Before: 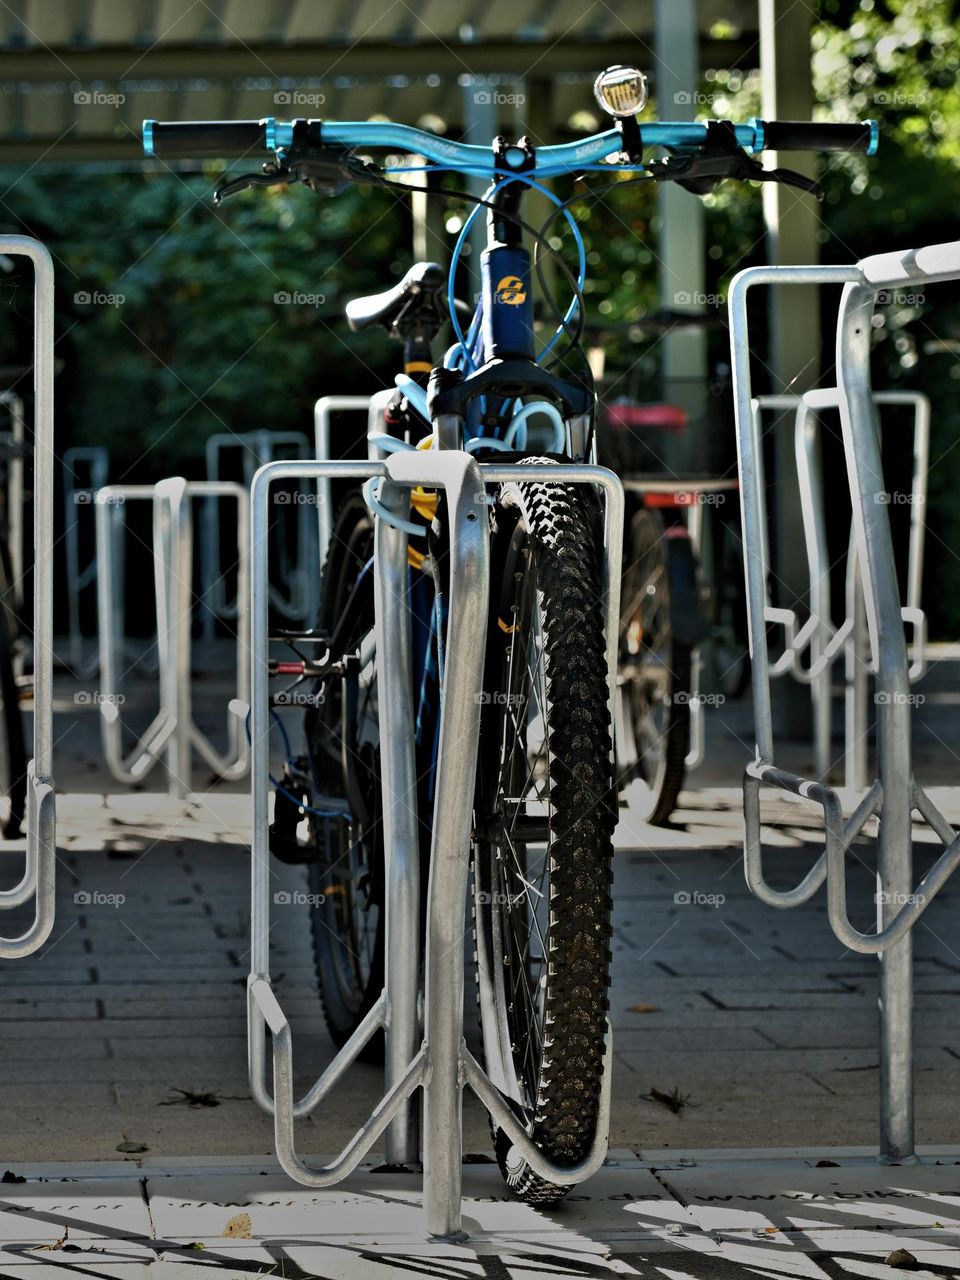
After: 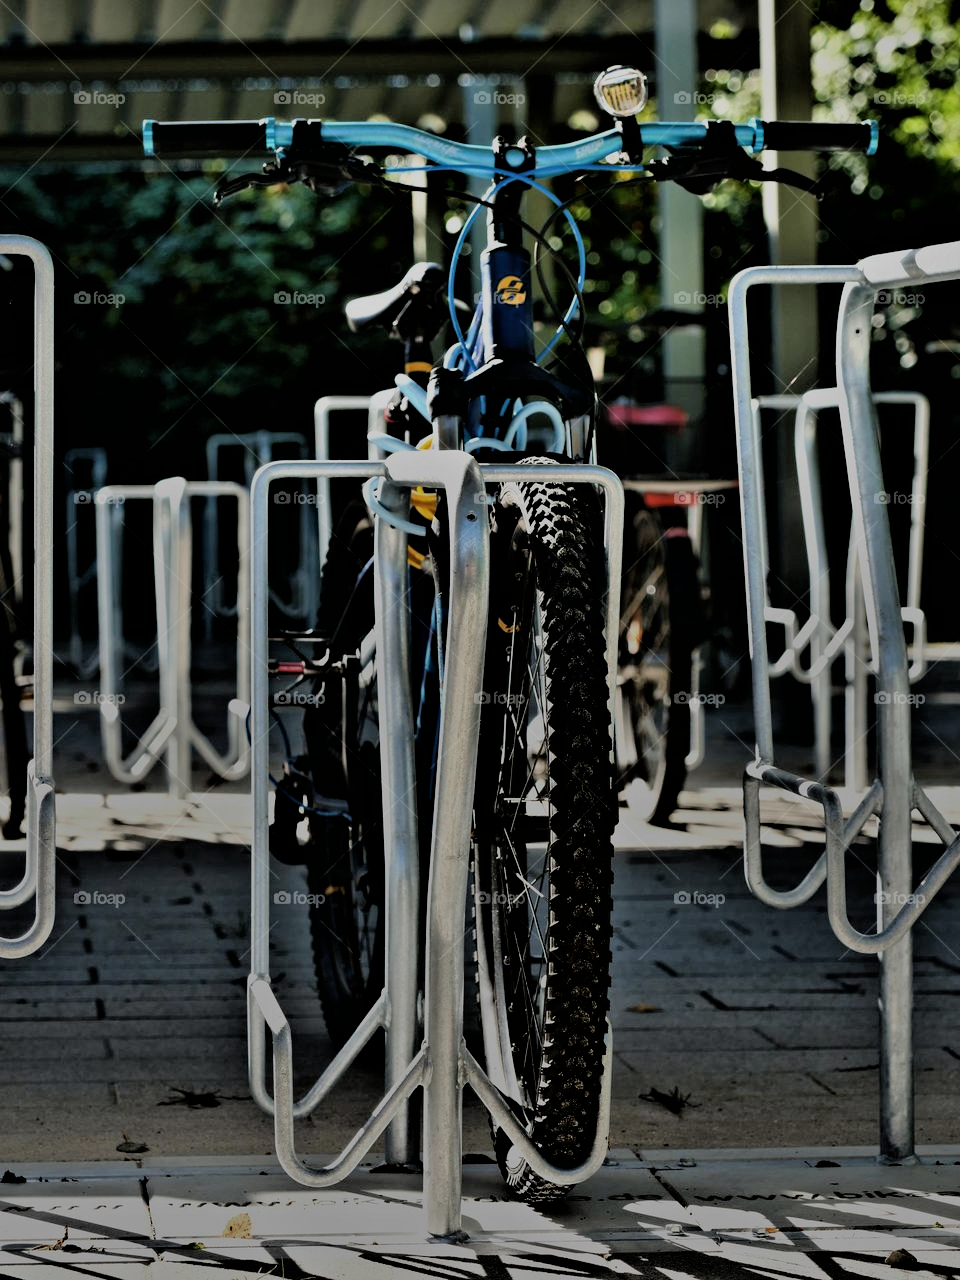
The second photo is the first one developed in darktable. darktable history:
filmic rgb: black relative exposure -4.73 EV, white relative exposure 4.8 EV, hardness 2.34, latitude 35.62%, contrast 1.044, highlights saturation mix 1.13%, shadows ↔ highlights balance 1.3%, iterations of high-quality reconstruction 0
